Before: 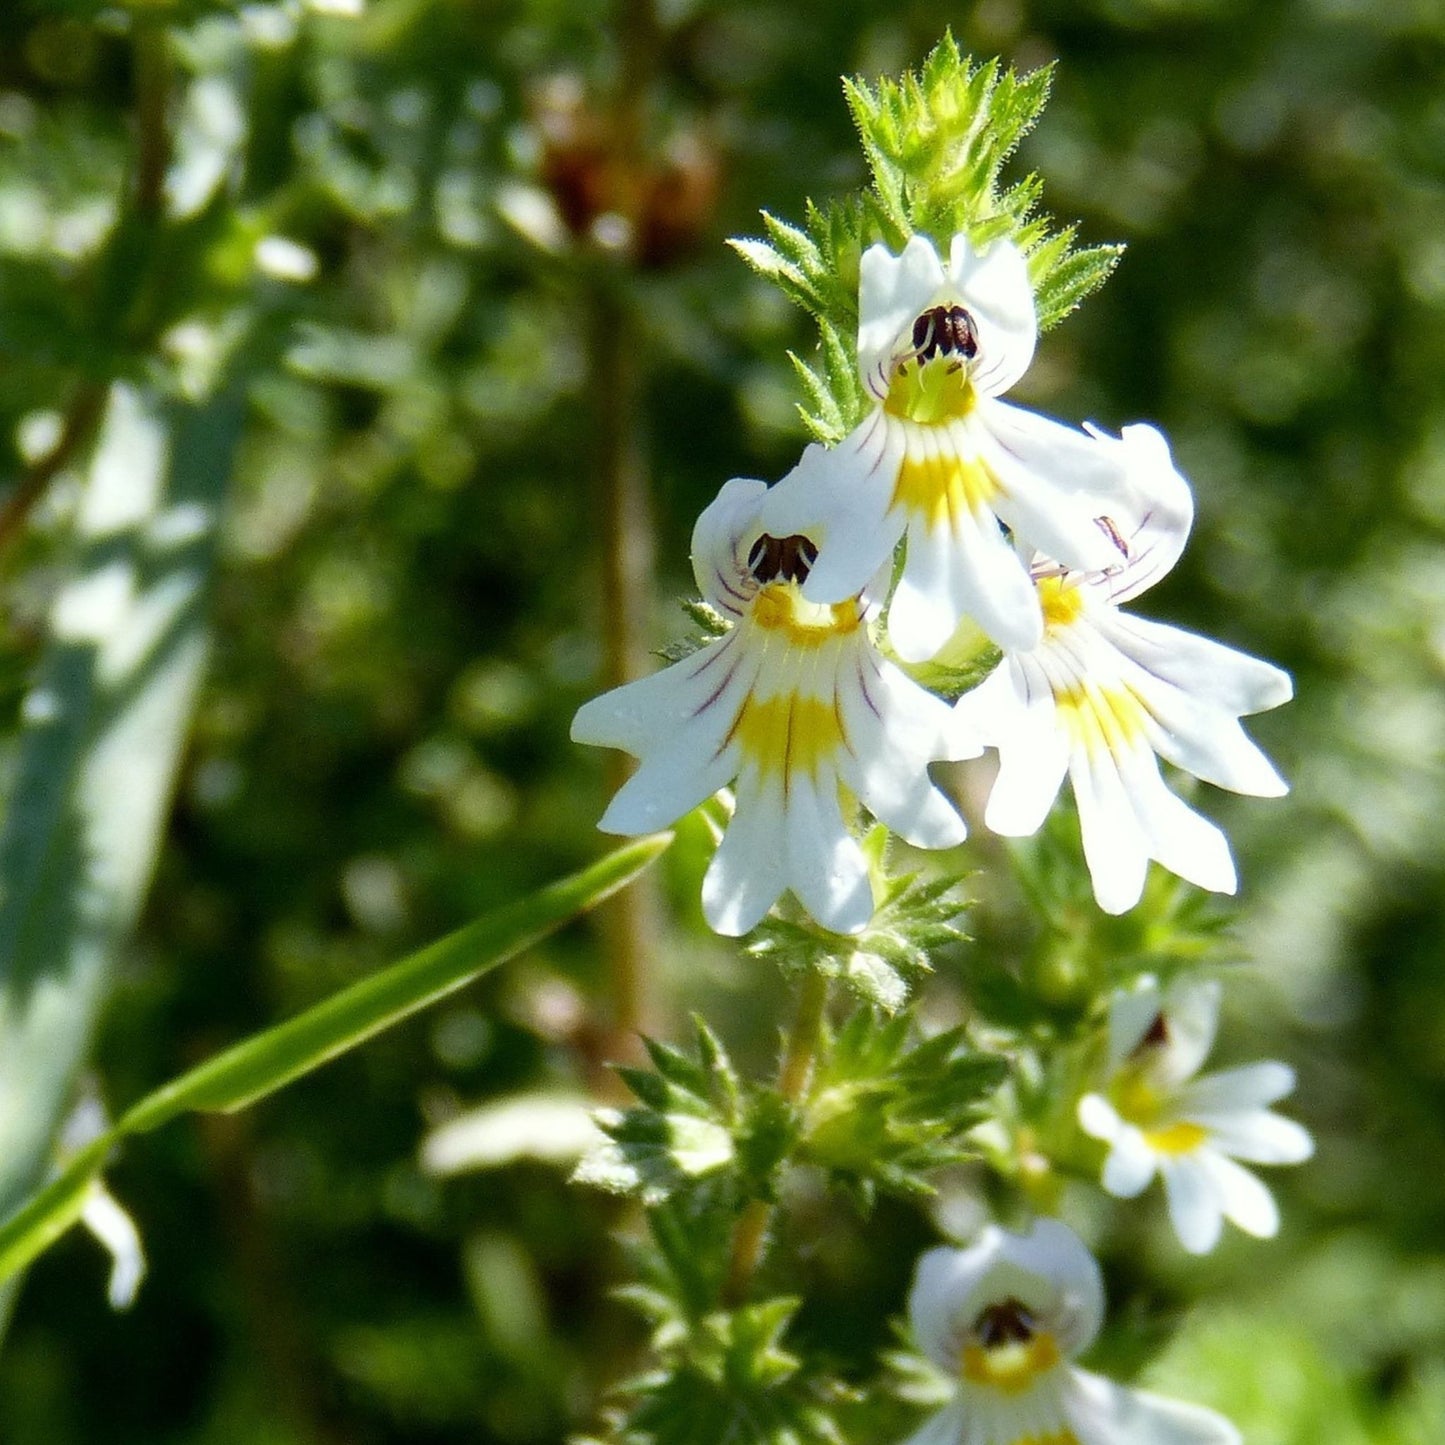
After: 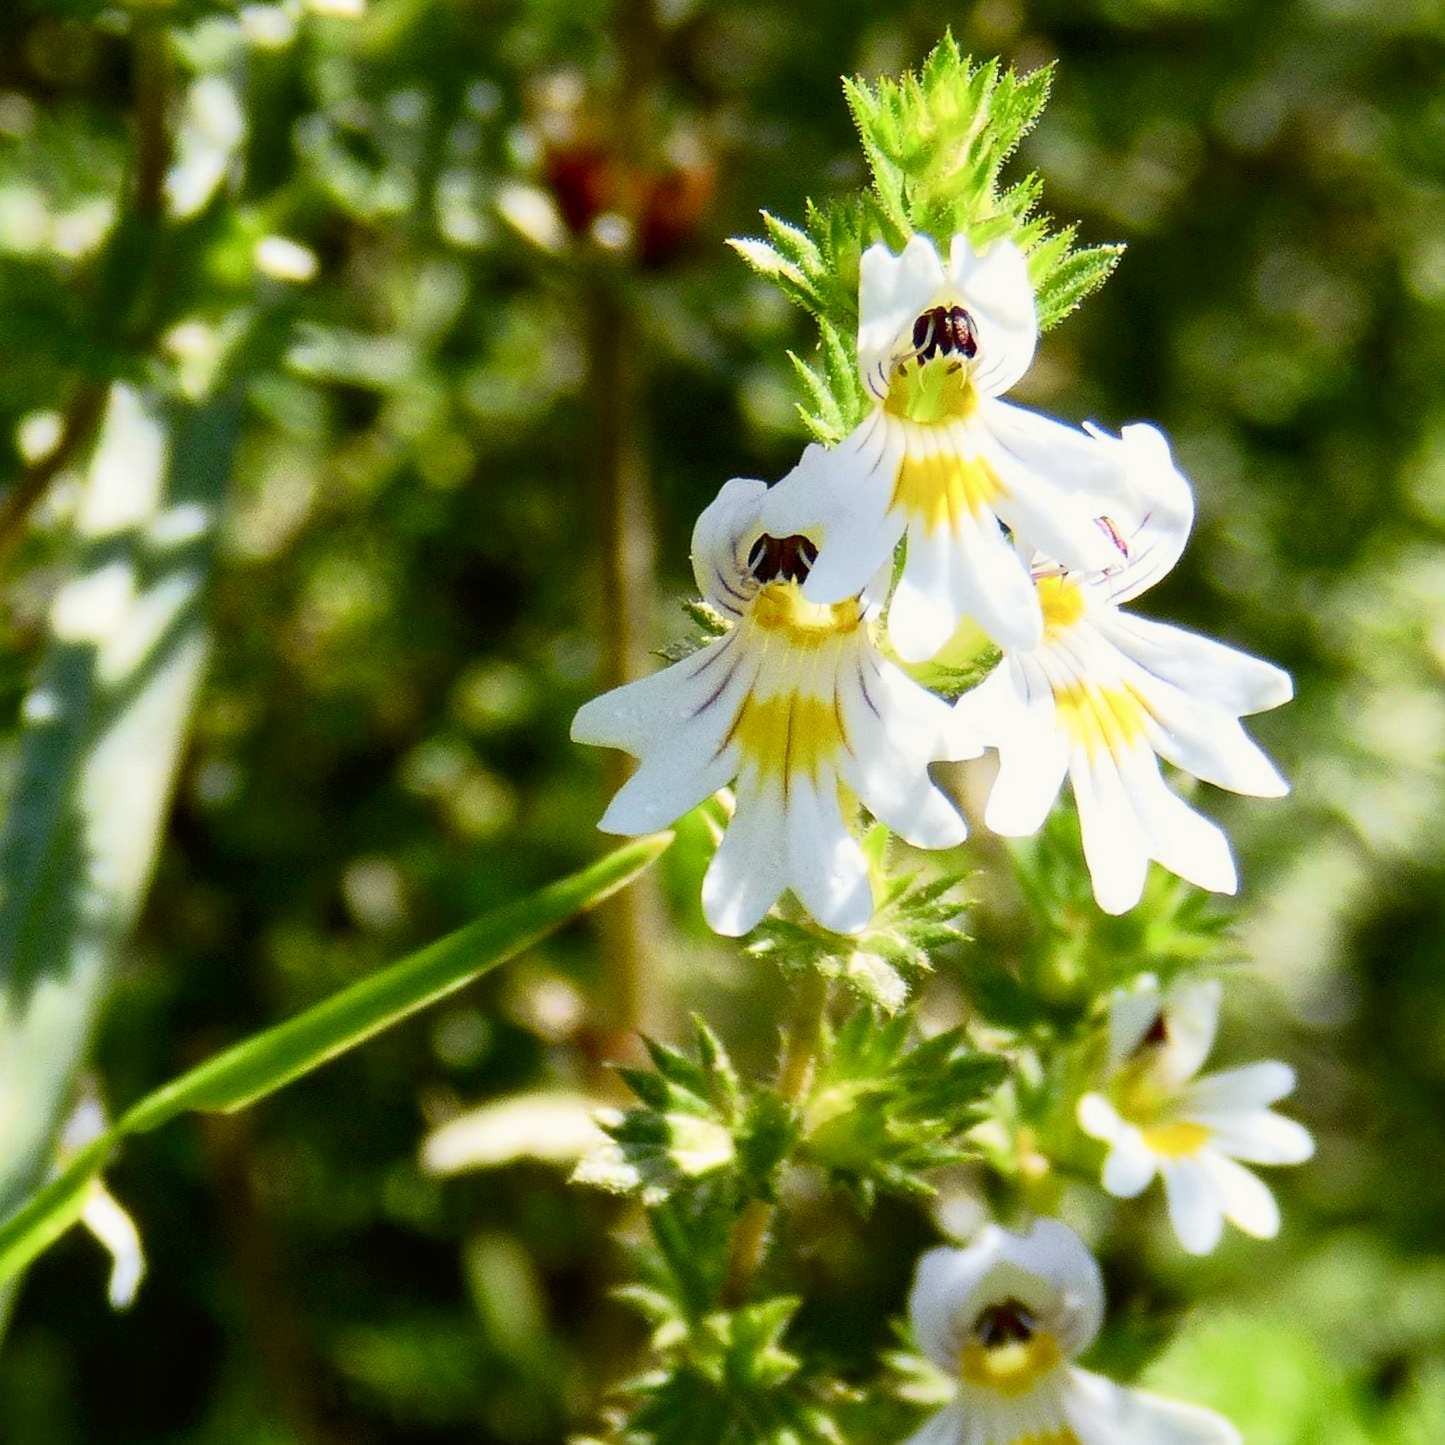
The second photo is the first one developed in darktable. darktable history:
tone curve: curves: ch0 [(0, 0.006) (0.037, 0.022) (0.123, 0.105) (0.19, 0.173) (0.277, 0.279) (0.474, 0.517) (0.597, 0.662) (0.687, 0.774) (0.855, 0.891) (1, 0.982)]; ch1 [(0, 0) (0.243, 0.245) (0.422, 0.415) (0.493, 0.498) (0.508, 0.503) (0.531, 0.55) (0.551, 0.582) (0.626, 0.672) (0.694, 0.732) (1, 1)]; ch2 [(0, 0) (0.249, 0.216) (0.356, 0.329) (0.424, 0.442) (0.476, 0.477) (0.498, 0.503) (0.517, 0.524) (0.532, 0.547) (0.562, 0.592) (0.614, 0.657) (0.706, 0.748) (0.808, 0.809) (0.991, 0.968)], color space Lab, independent channels, preserve colors none
